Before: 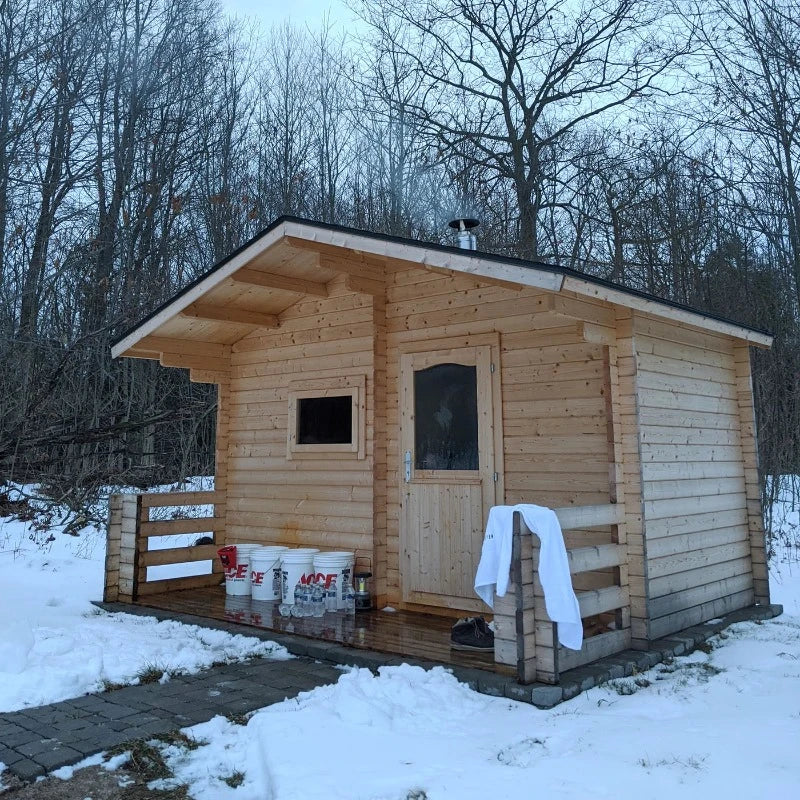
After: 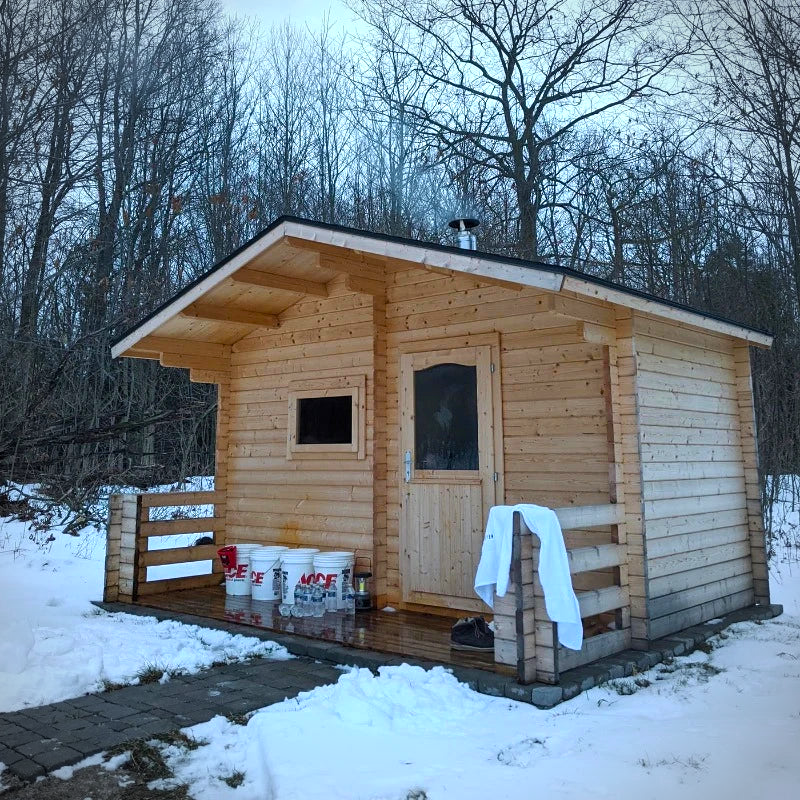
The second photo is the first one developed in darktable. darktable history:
tone equalizer: on, module defaults
vignetting: on, module defaults
color balance rgb: perceptual saturation grading › global saturation 30.41%, perceptual brilliance grading › highlights 10.137%, perceptual brilliance grading › mid-tones 5.556%
